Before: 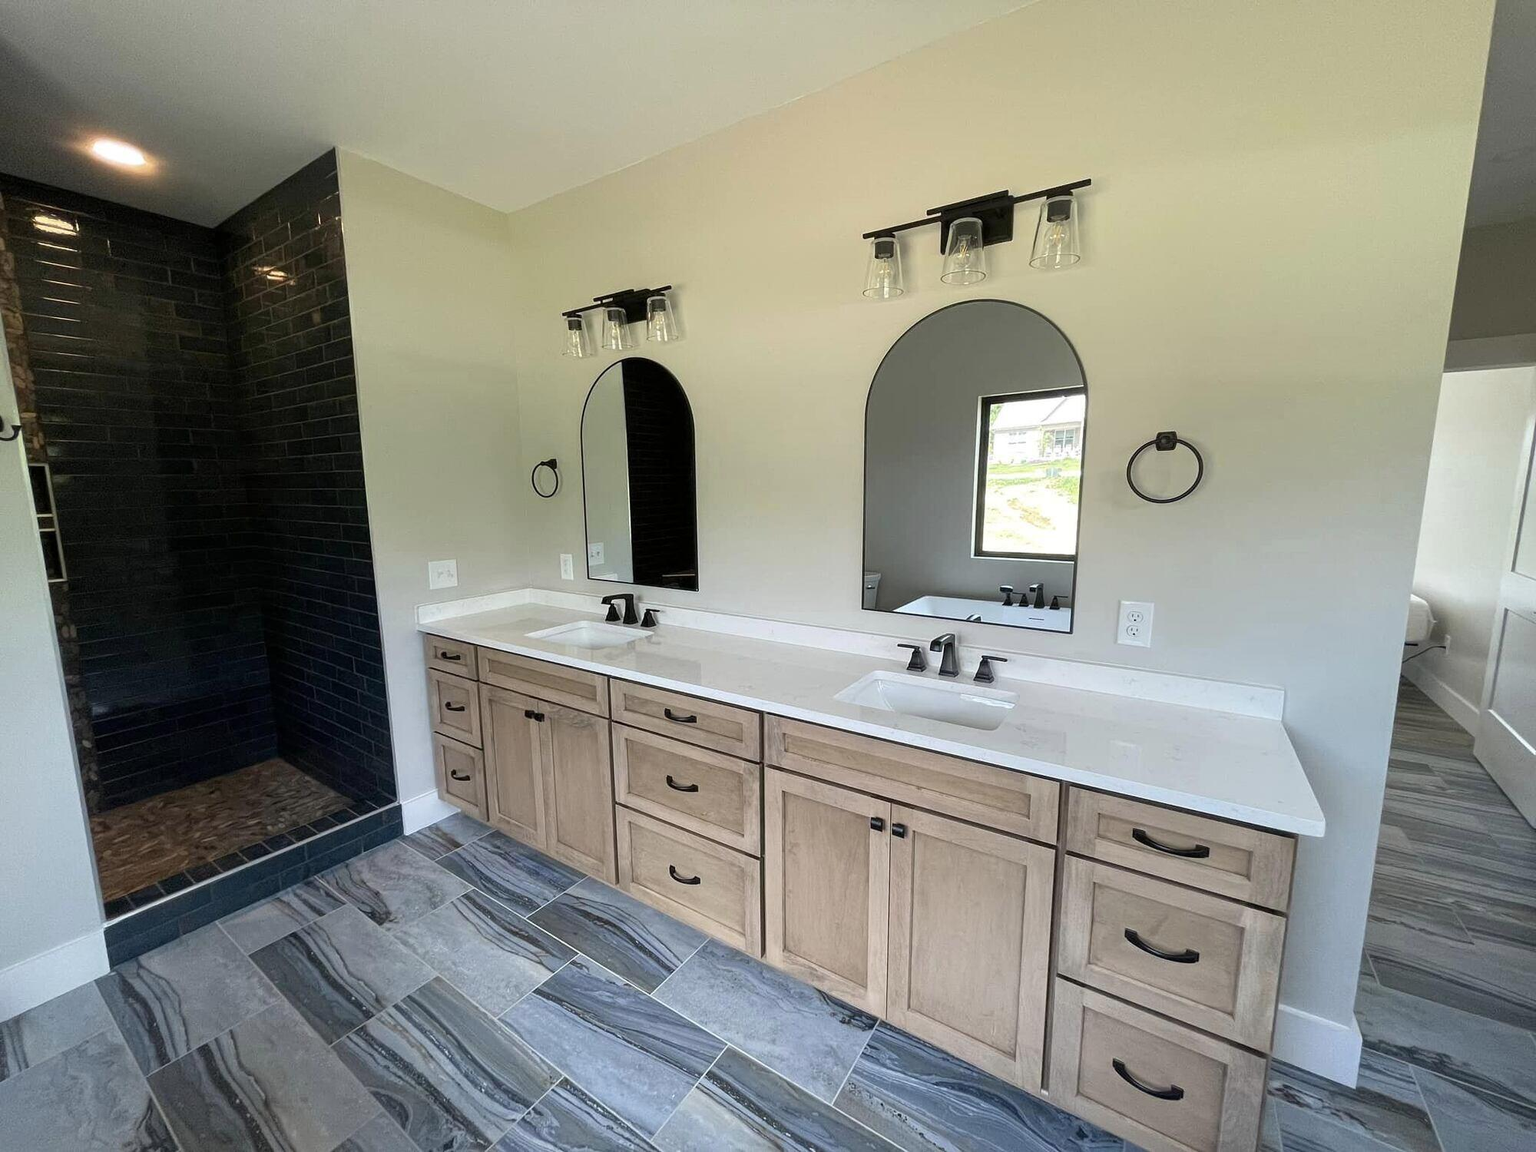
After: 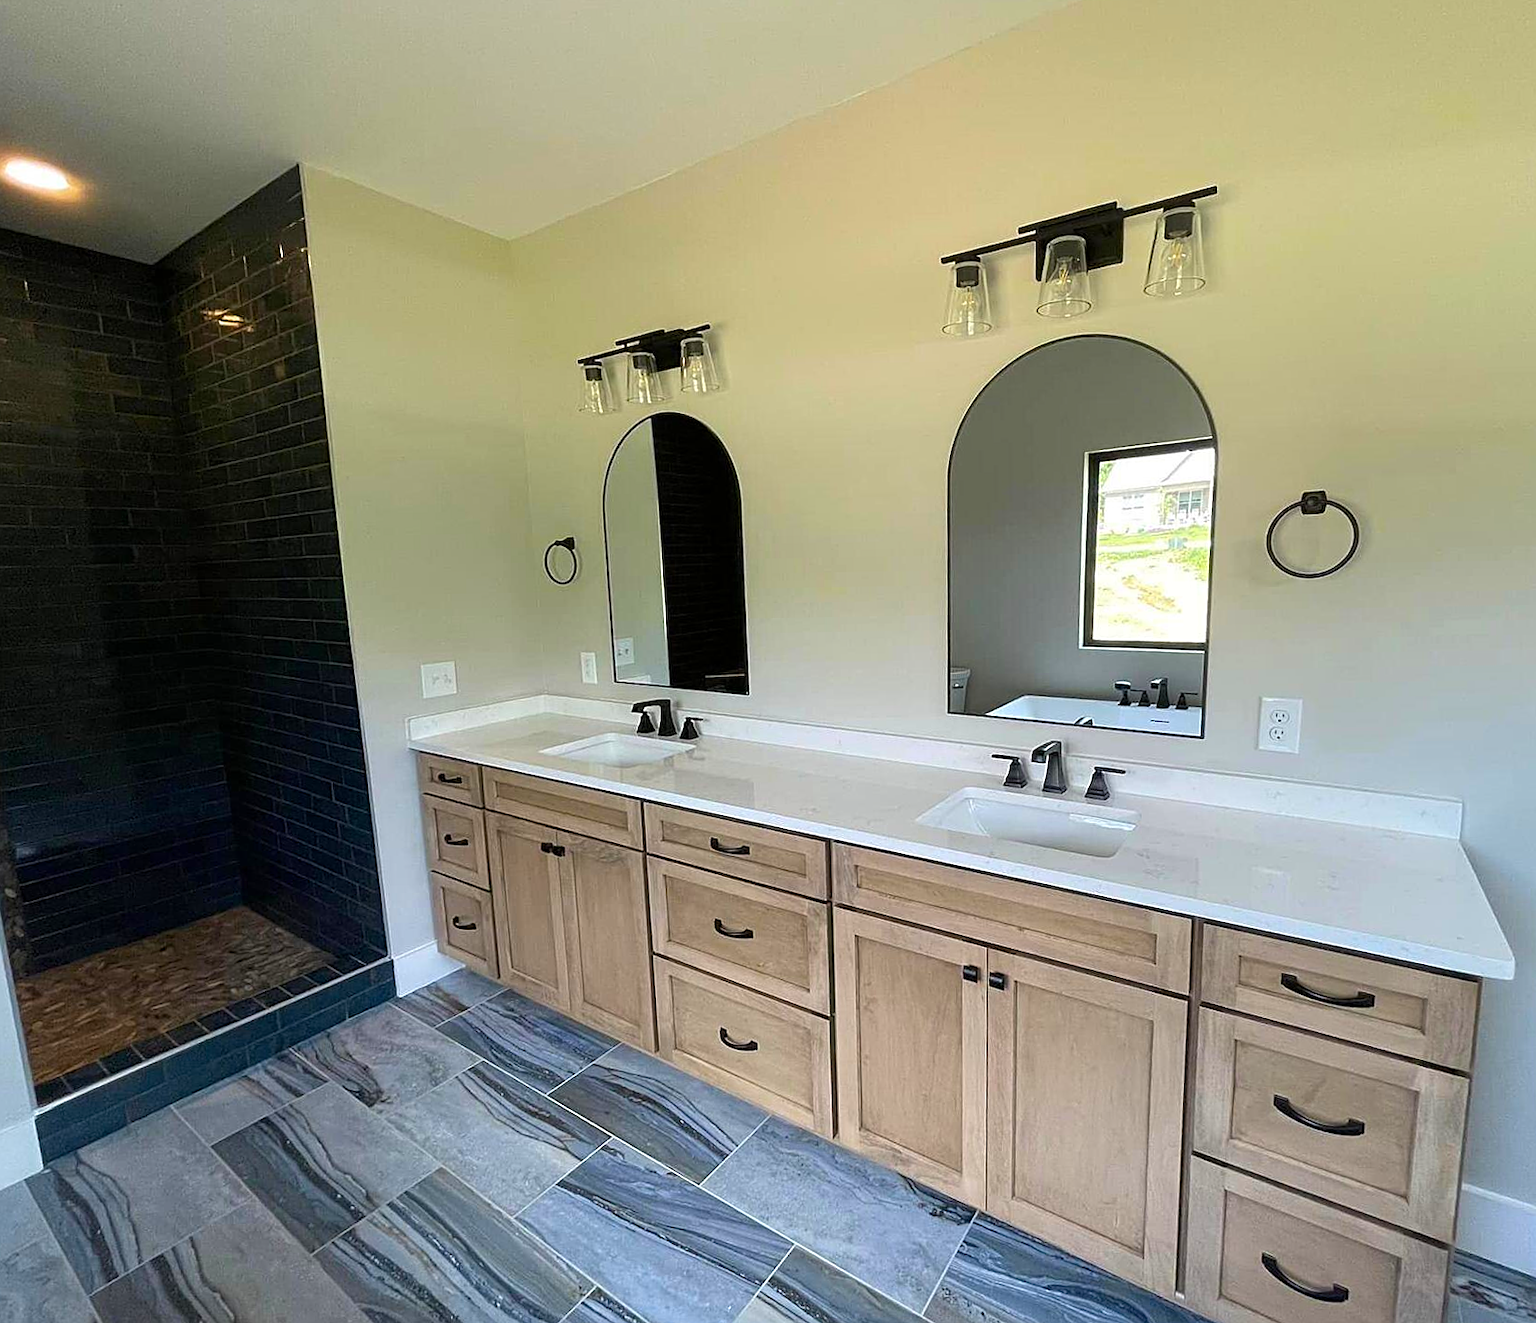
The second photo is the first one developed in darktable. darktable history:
crop and rotate: angle 1°, left 4.281%, top 0.642%, right 11.383%, bottom 2.486%
sharpen: on, module defaults
color balance rgb: linear chroma grading › global chroma 13.3%, global vibrance 41.49%
